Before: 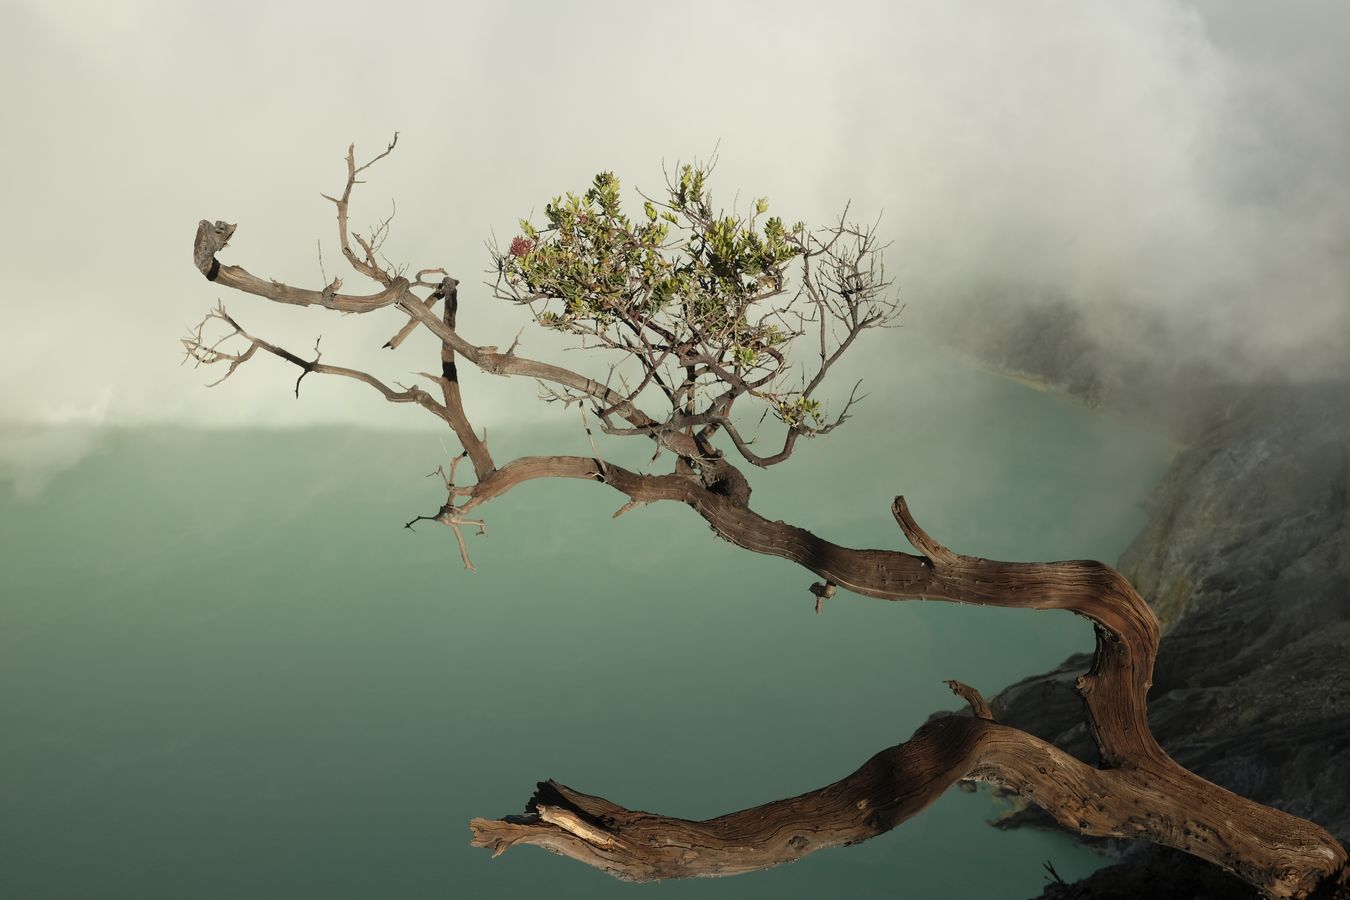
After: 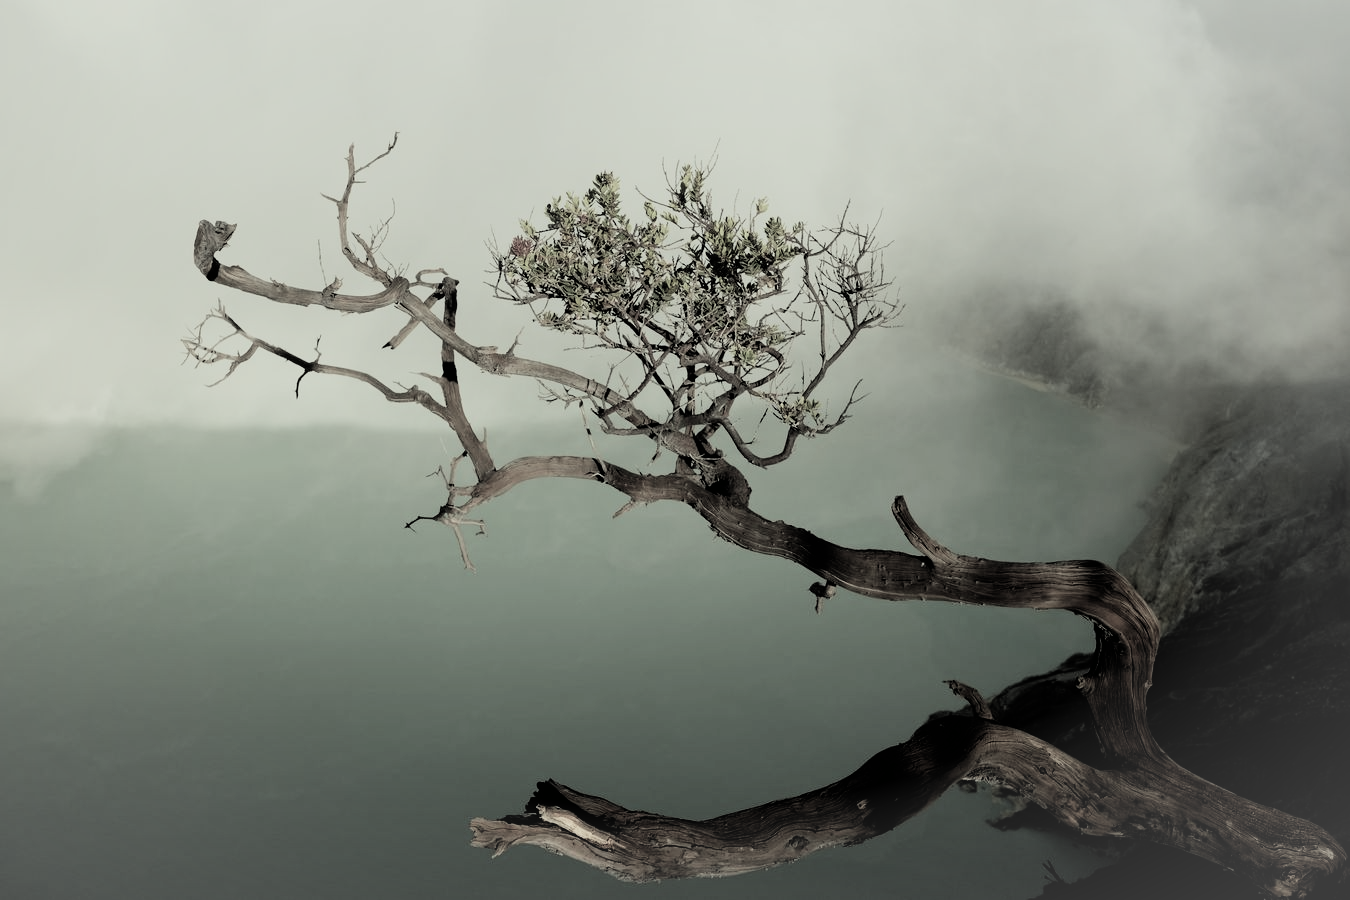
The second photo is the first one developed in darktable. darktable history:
vignetting: brightness 0.044, saturation 0.002, automatic ratio true, unbound false
filmic rgb: black relative exposure -5.12 EV, white relative exposure 3.99 EV, hardness 2.89, contrast 1.299, highlights saturation mix -29.62%, color science v4 (2020)
color correction: highlights a* -2.54, highlights b* 2.44
